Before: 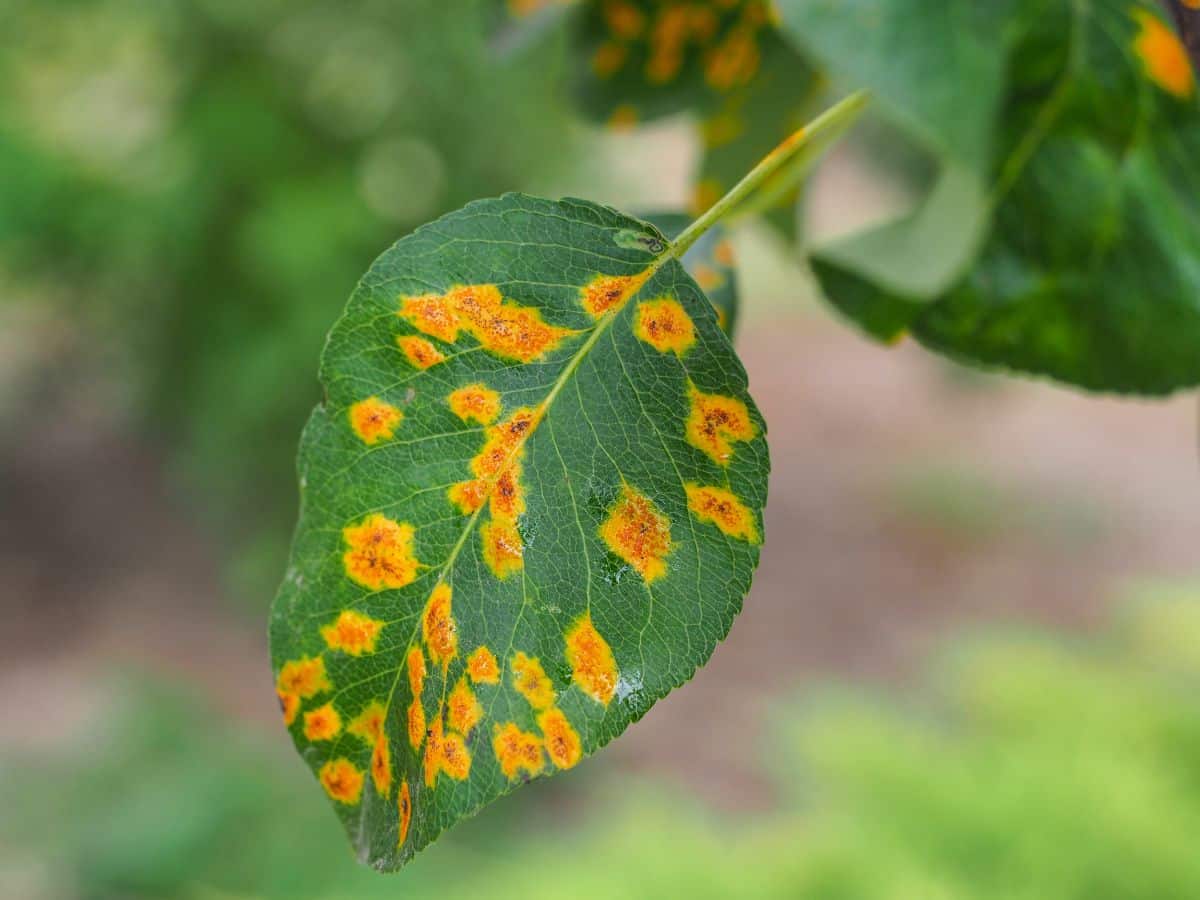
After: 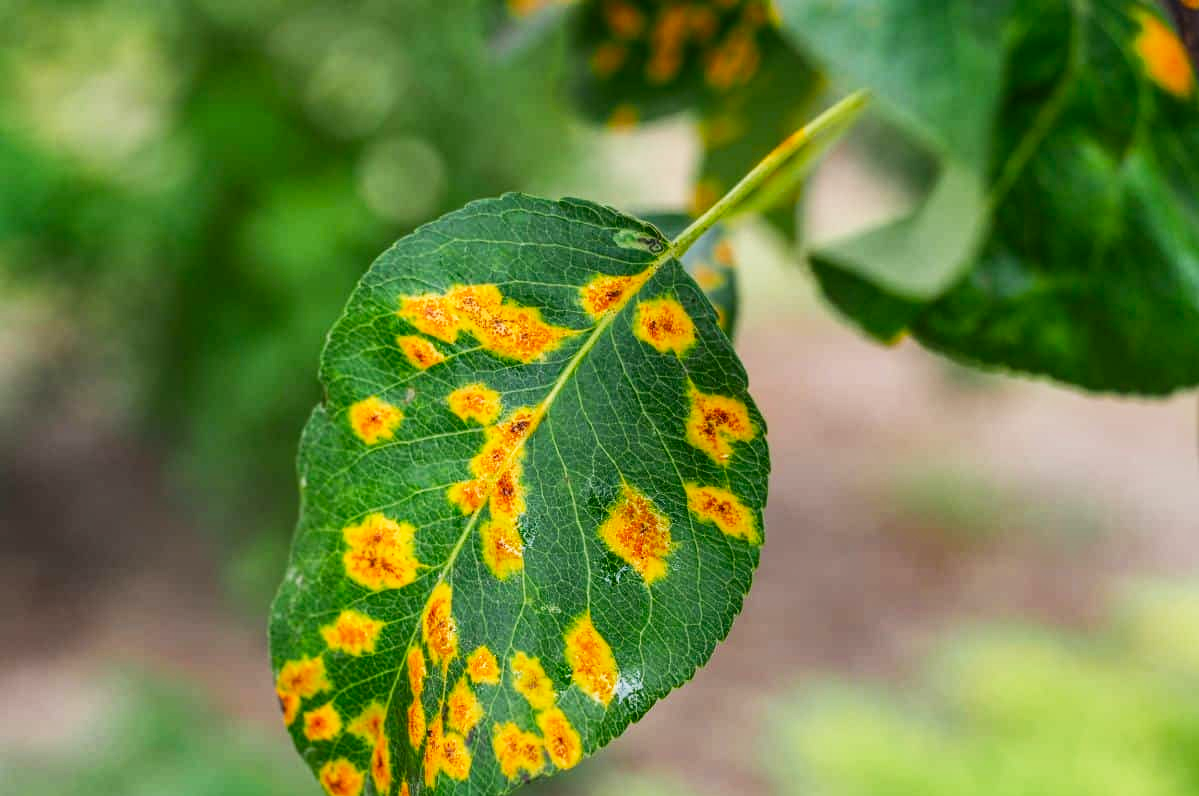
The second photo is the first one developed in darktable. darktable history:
local contrast: on, module defaults
shadows and highlights: shadows 4.1, highlights -17.6, soften with gaussian
base curve: curves: ch0 [(0, 0) (0.088, 0.125) (0.176, 0.251) (0.354, 0.501) (0.613, 0.749) (1, 0.877)], preserve colors none
crop and rotate: top 0%, bottom 11.49%
contrast brightness saturation: contrast 0.07, brightness -0.14, saturation 0.11
